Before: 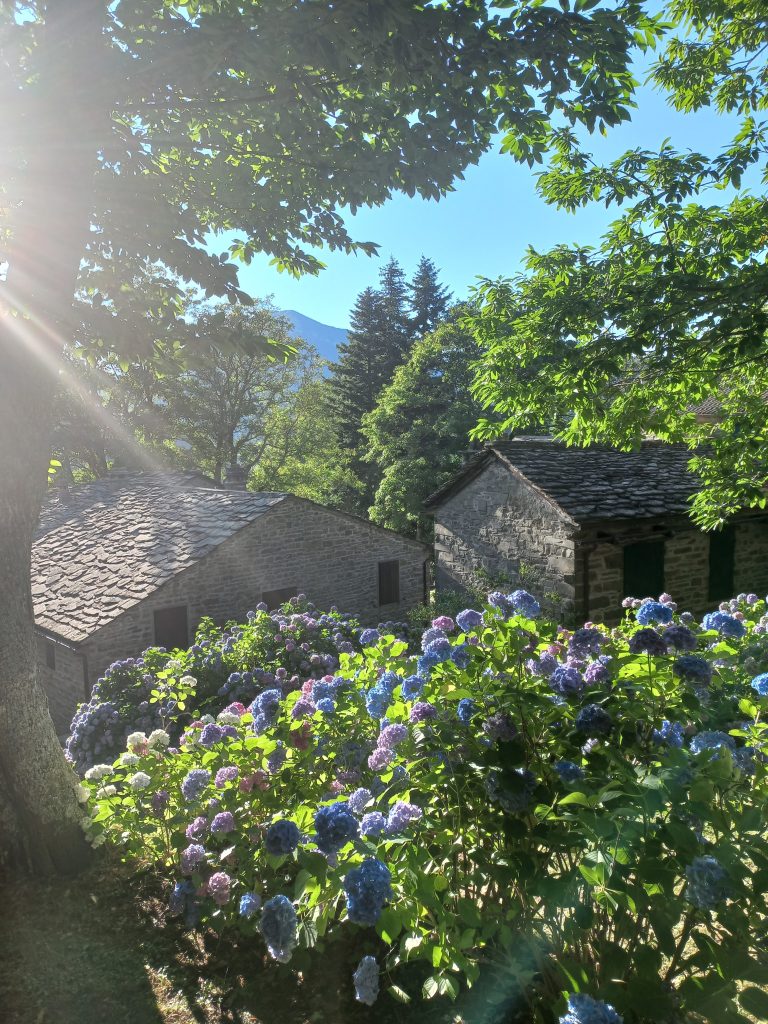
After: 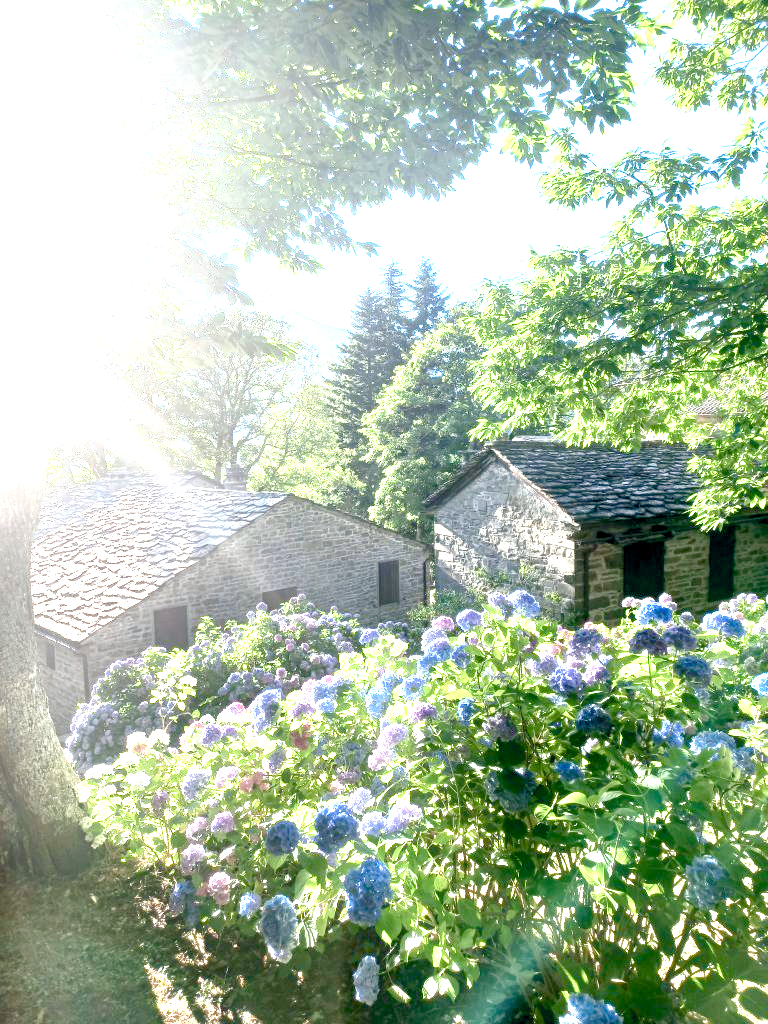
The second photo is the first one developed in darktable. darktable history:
color balance rgb: shadows lift › chroma 2.004%, shadows lift › hue 220.58°, global offset › chroma 0.092%, global offset › hue 250.84°, perceptual saturation grading › global saturation 20%, perceptual saturation grading › highlights -49.707%, perceptual saturation grading › shadows 26.185%, global vibrance 20%
exposure: black level correction 0.005, exposure 2.07 EV, compensate exposure bias true, compensate highlight preservation false
